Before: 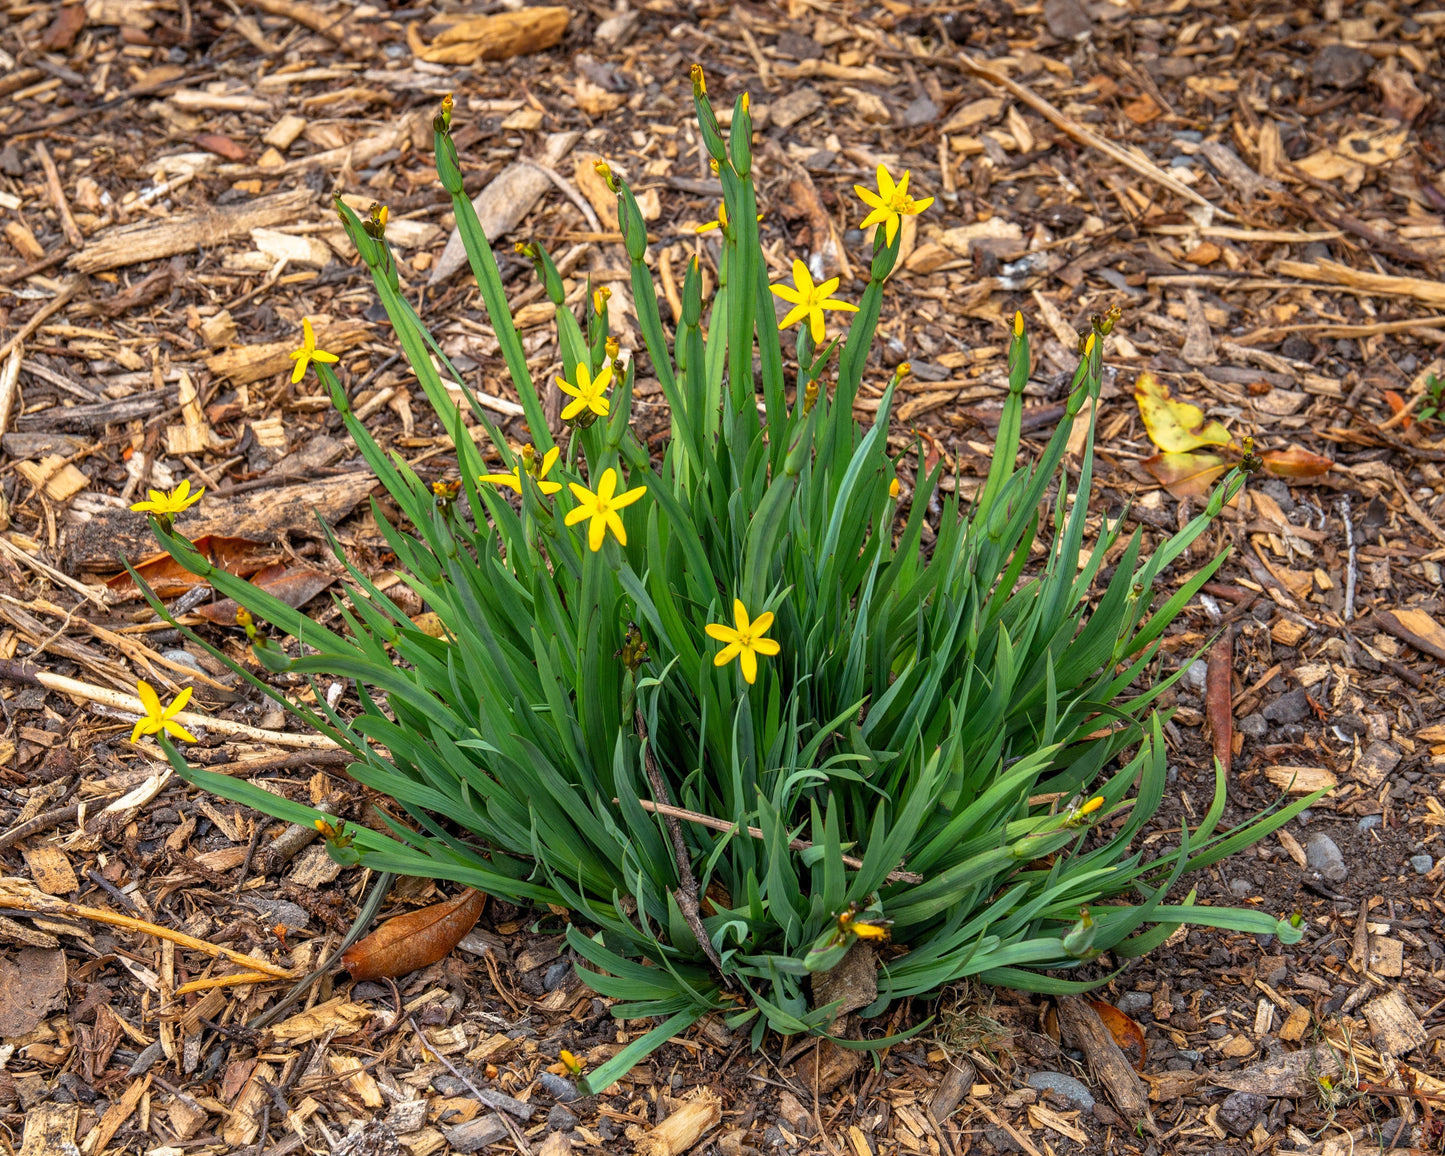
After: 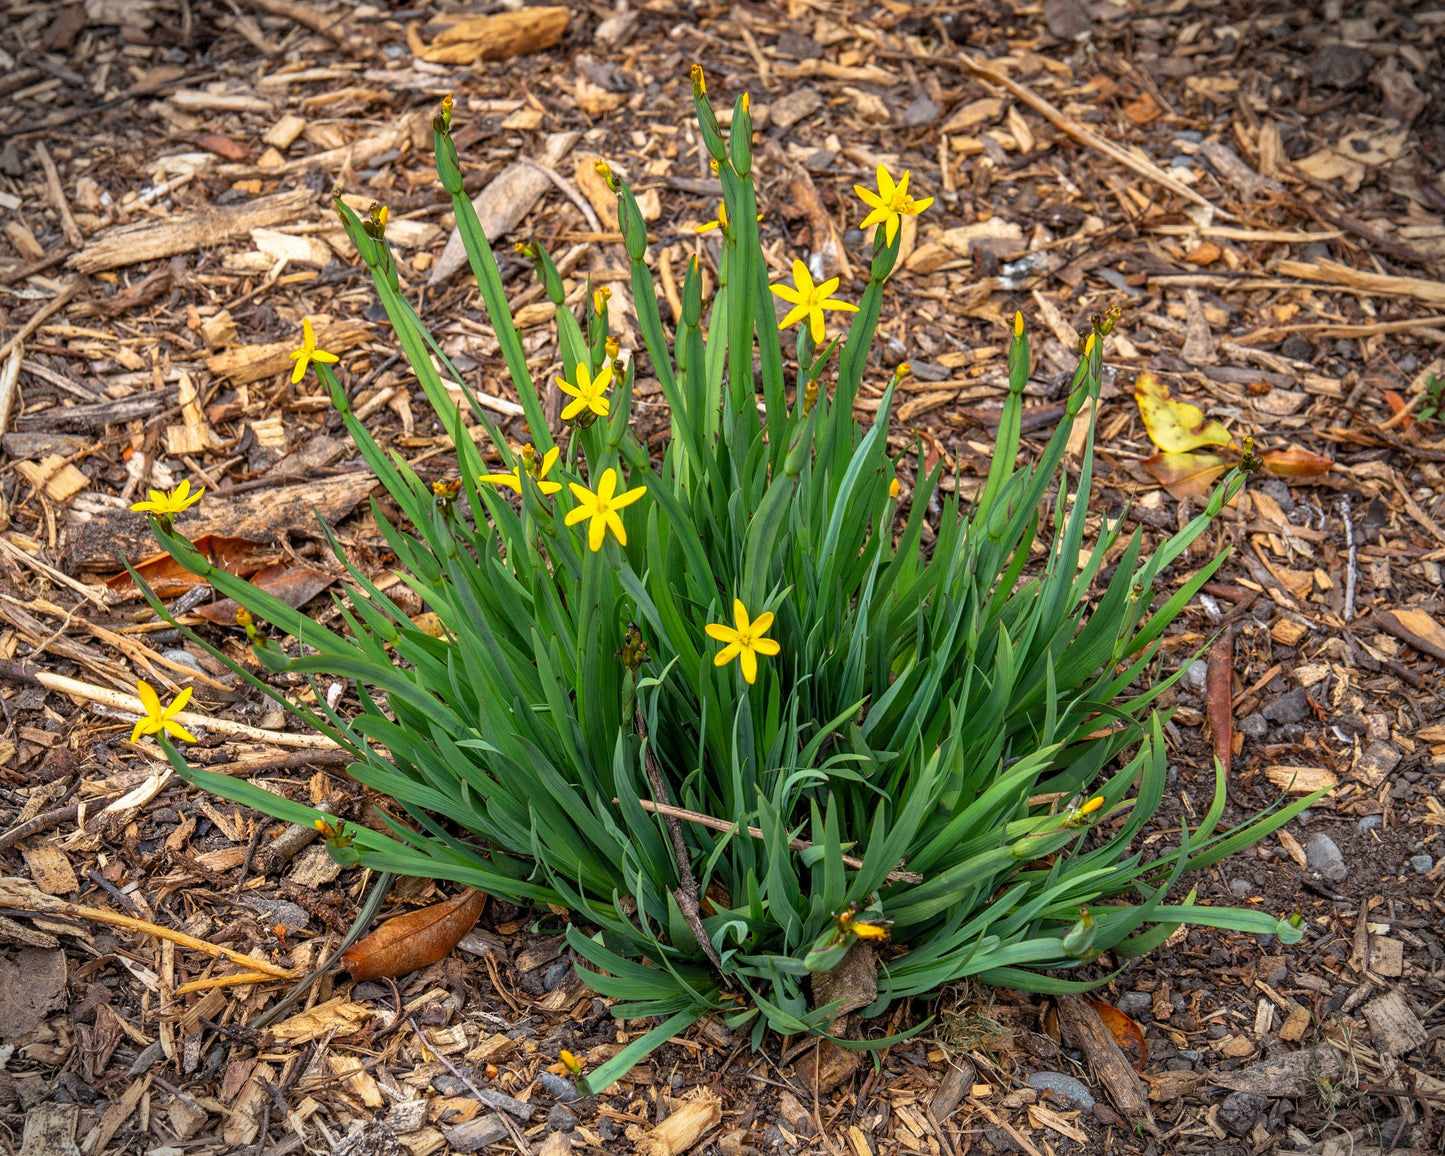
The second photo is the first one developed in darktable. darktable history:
vignetting: fall-off start 88.33%, fall-off radius 43.64%, width/height ratio 1.156, dithering 8-bit output, unbound false
